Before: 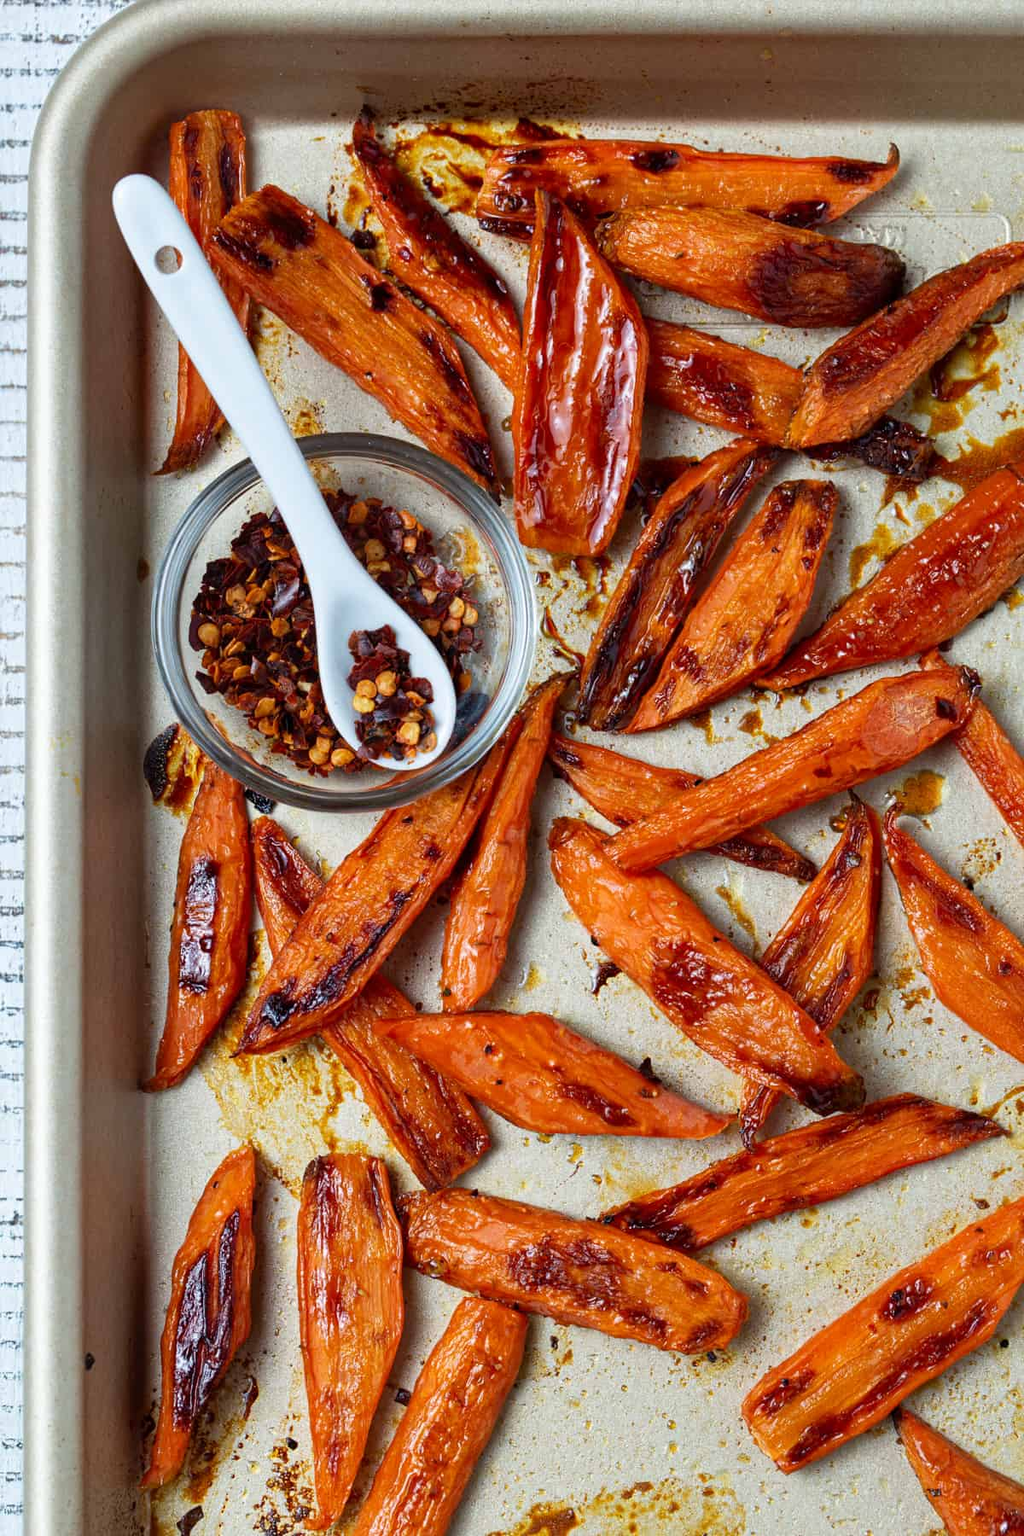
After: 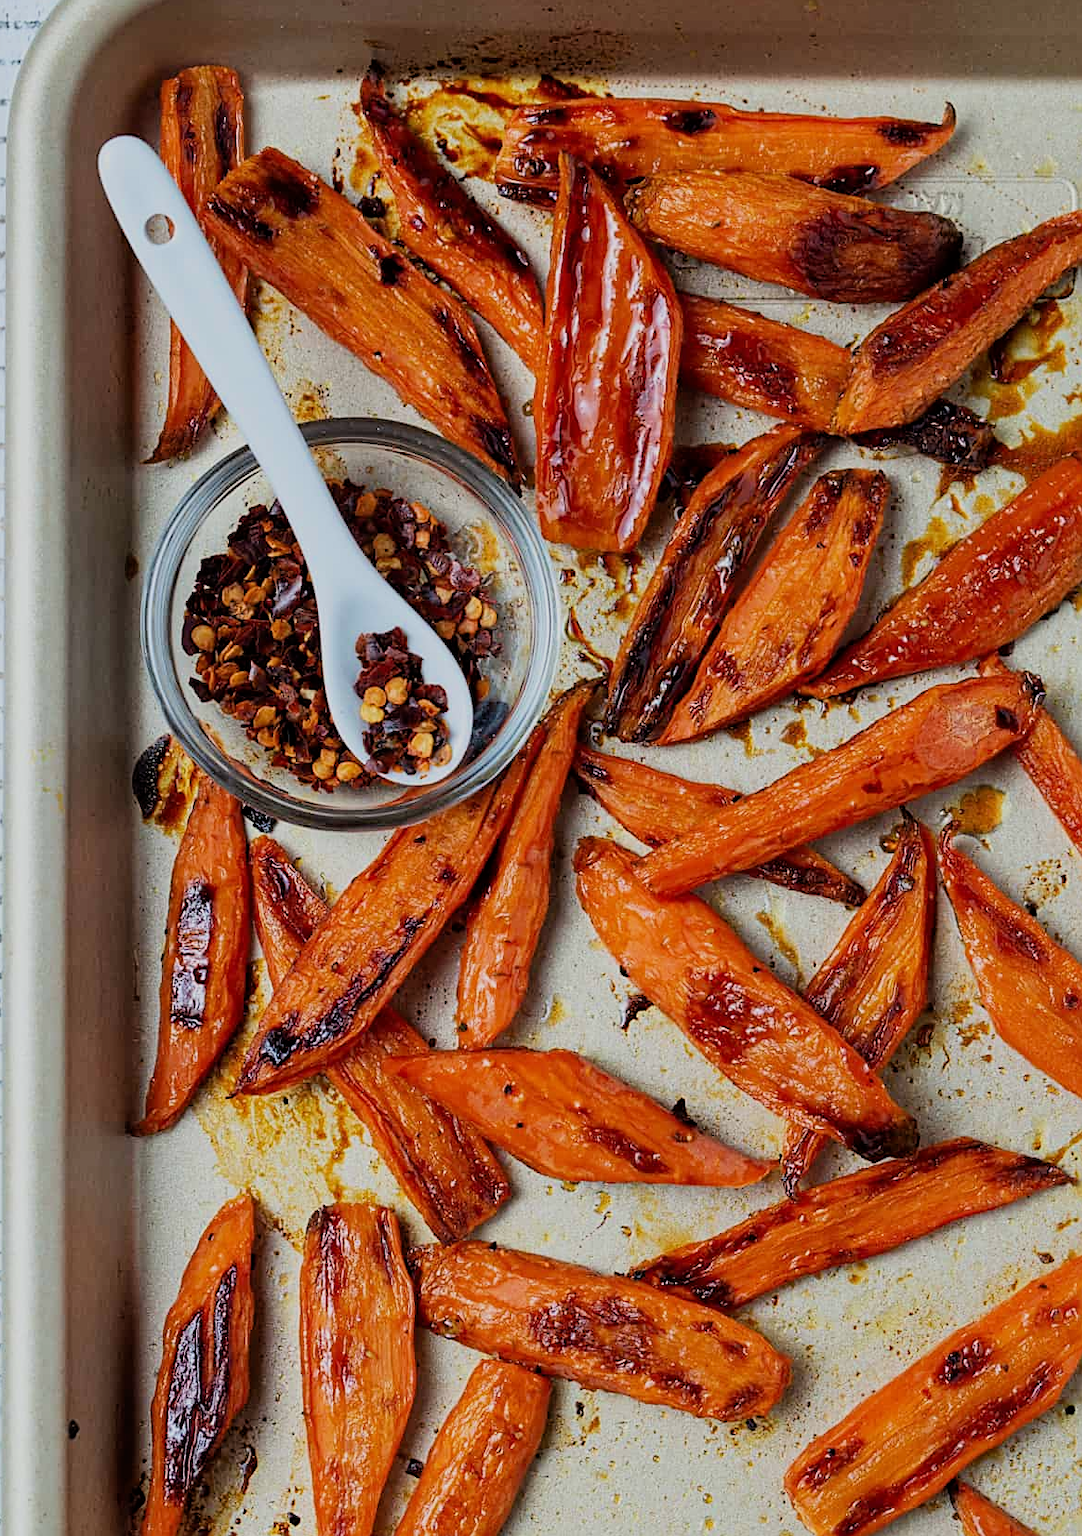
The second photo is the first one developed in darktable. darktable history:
crop: left 2.188%, top 3.245%, right 0.767%, bottom 4.952%
filmic rgb: black relative exposure -7.65 EV, white relative exposure 4.56 EV, hardness 3.61, color science v6 (2022)
sharpen: on, module defaults
